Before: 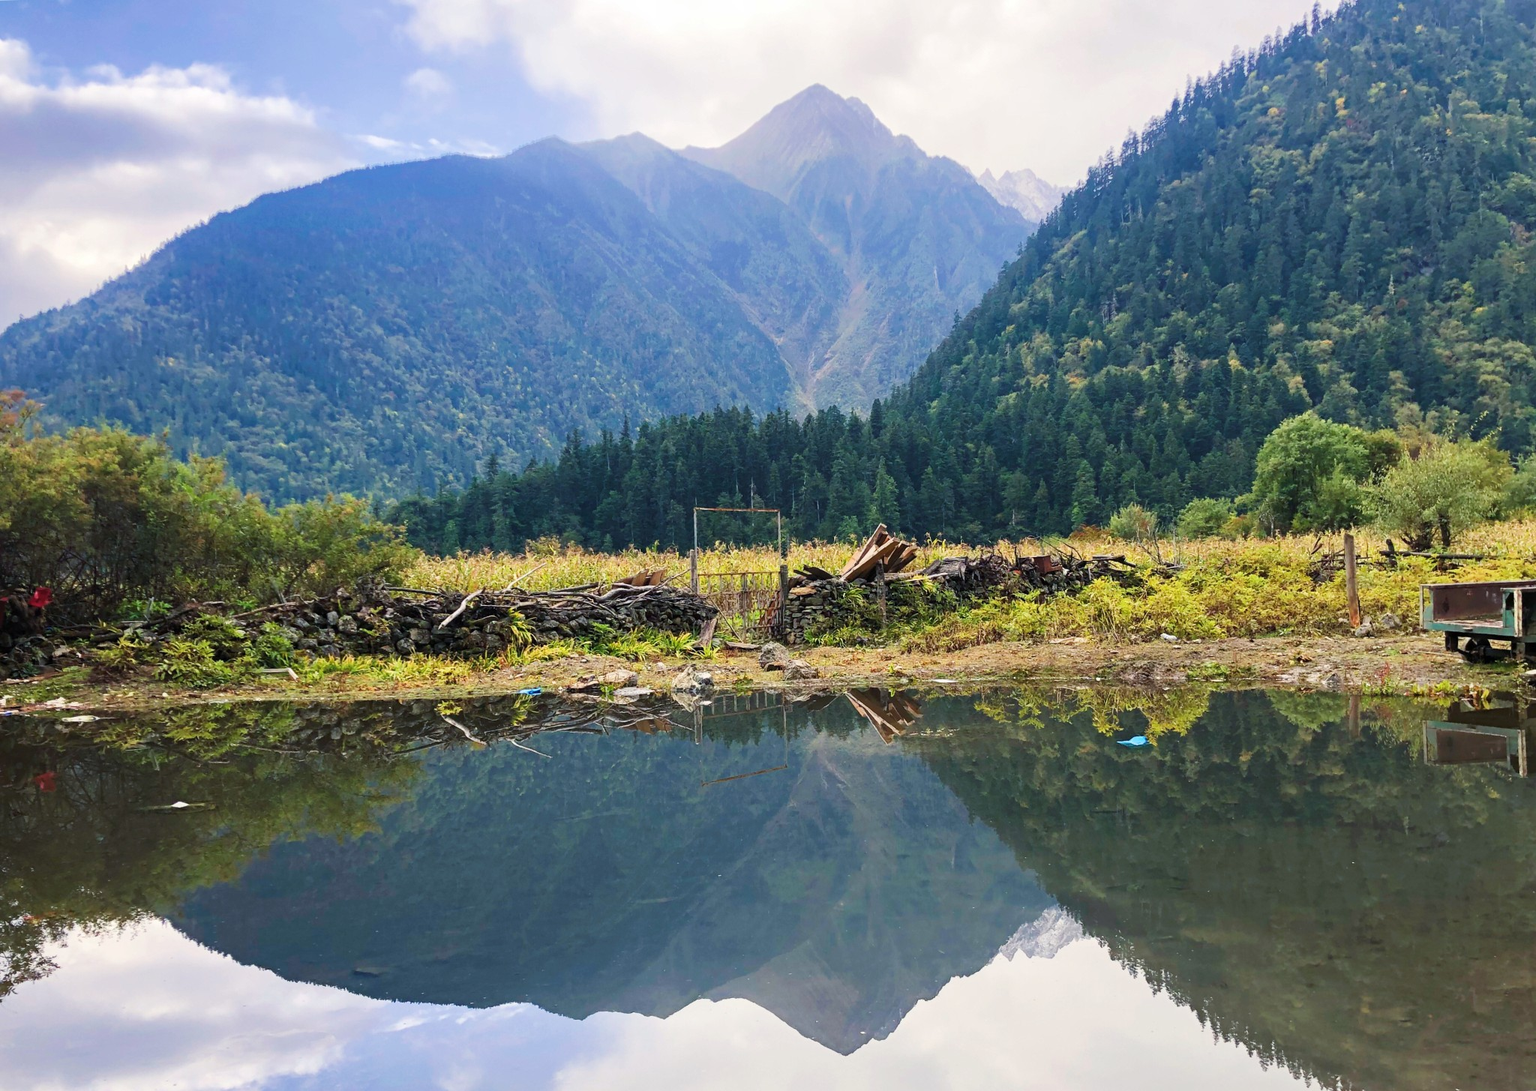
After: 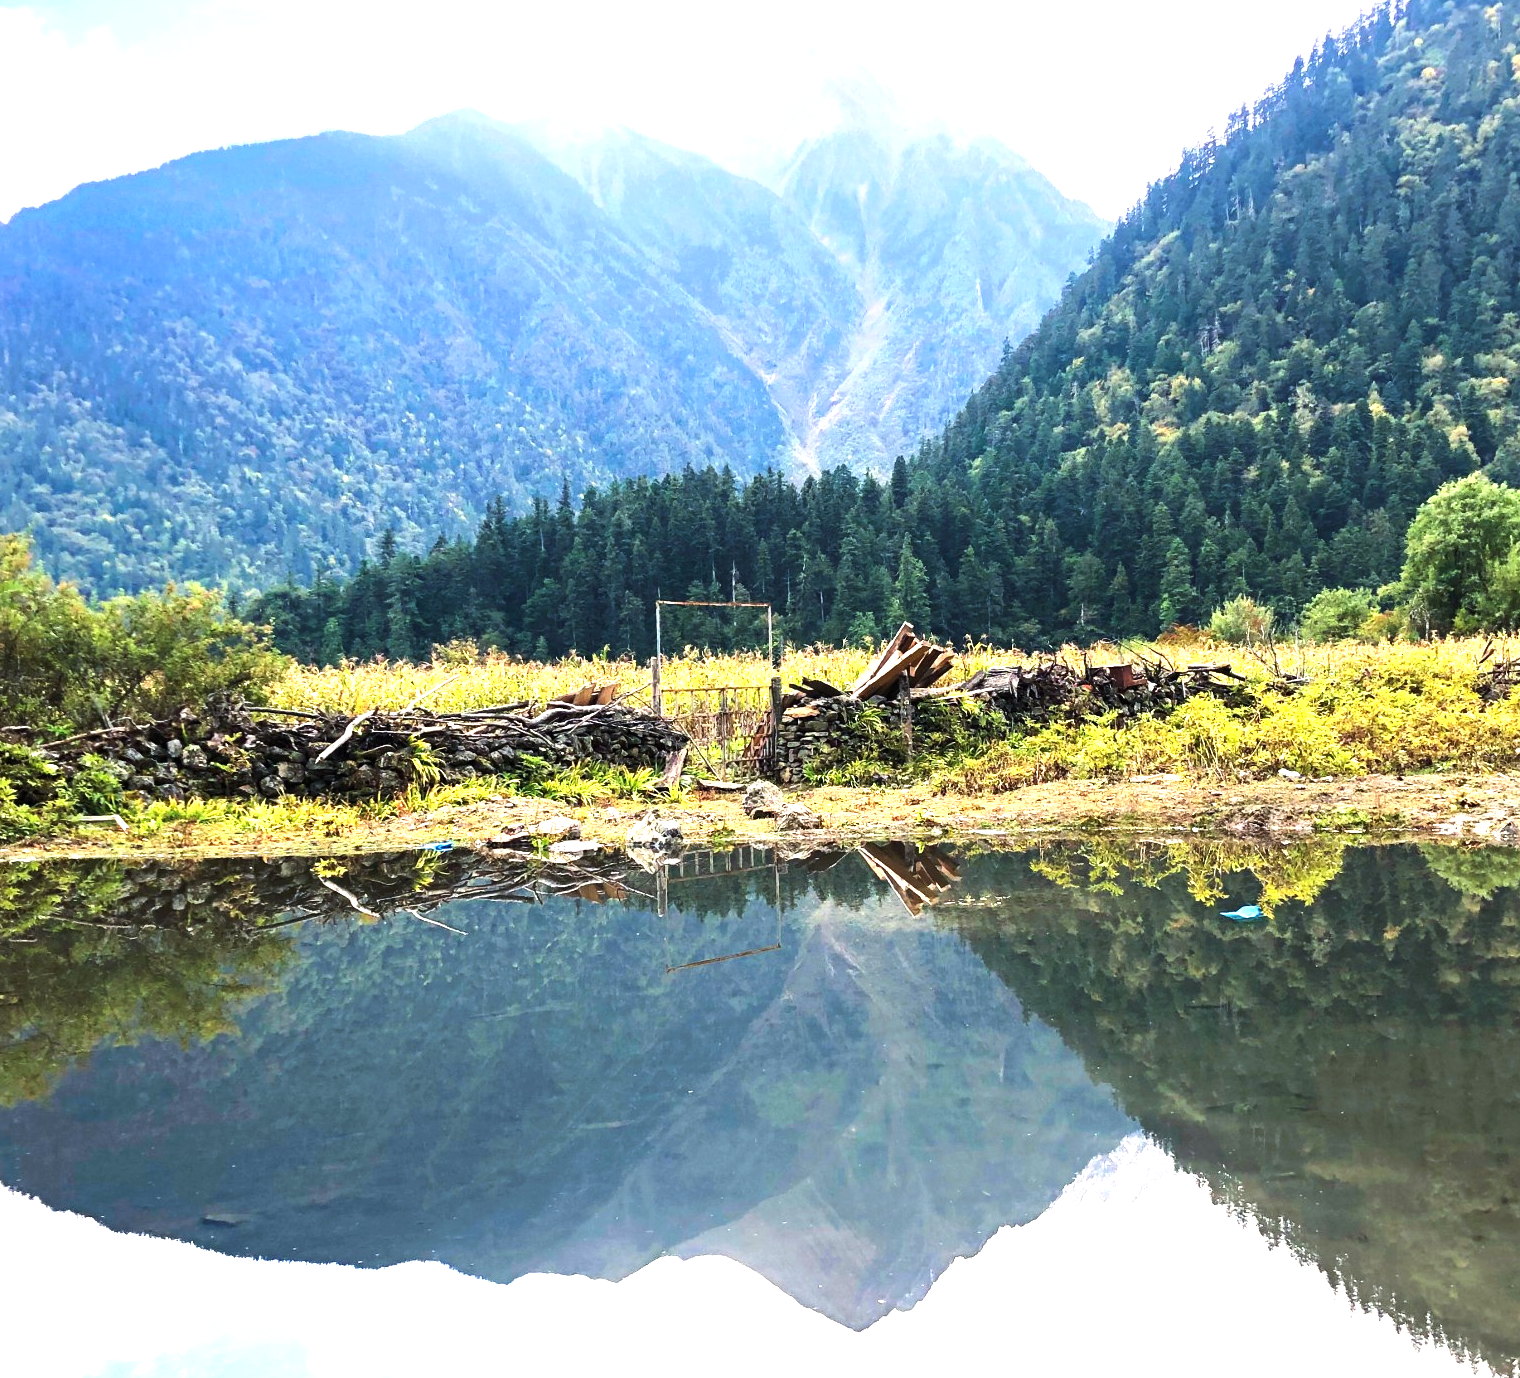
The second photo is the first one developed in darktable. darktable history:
tone equalizer: -8 EV -0.75 EV, -7 EV -0.7 EV, -6 EV -0.6 EV, -5 EV -0.4 EV, -3 EV 0.4 EV, -2 EV 0.6 EV, -1 EV 0.7 EV, +0 EV 0.75 EV, edges refinement/feathering 500, mask exposure compensation -1.57 EV, preserve details no
crop and rotate: left 13.15%, top 5.251%, right 12.609%
exposure: exposure 0.6 EV, compensate highlight preservation false
